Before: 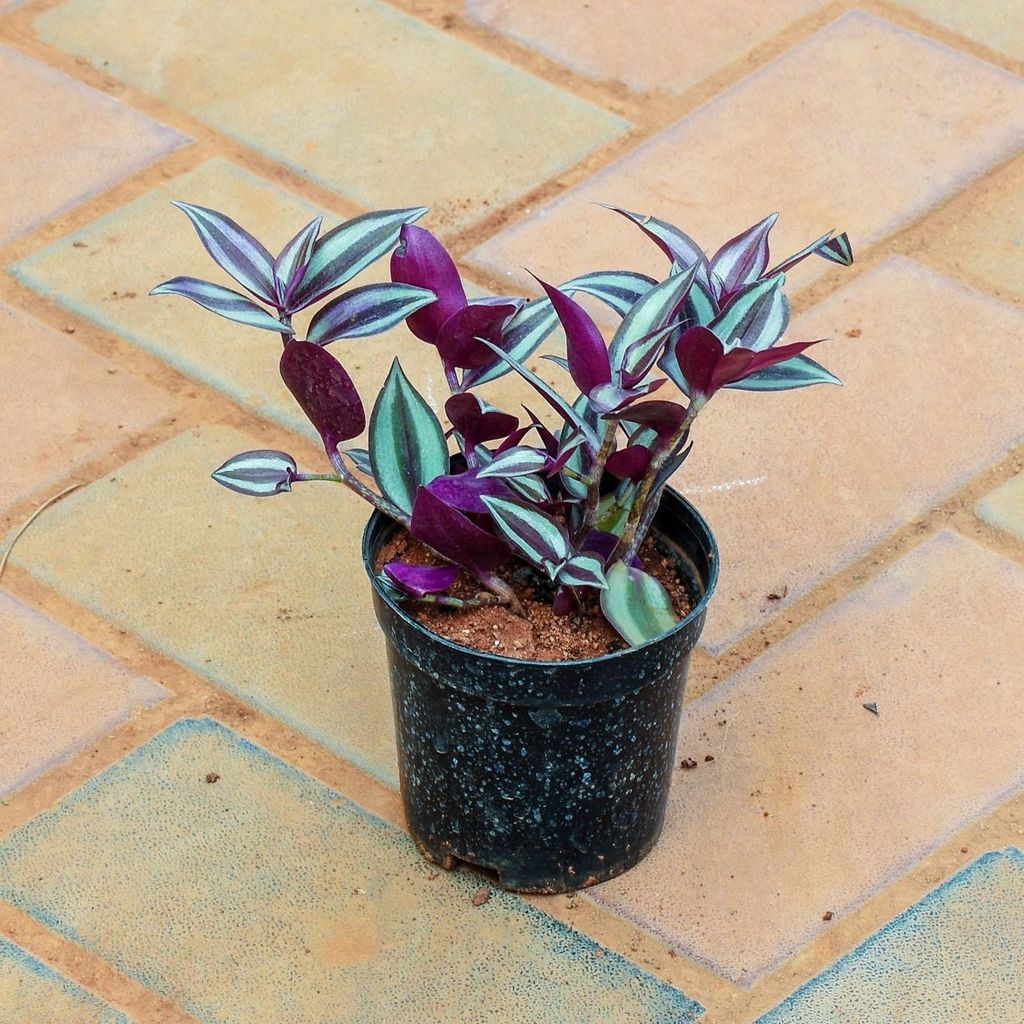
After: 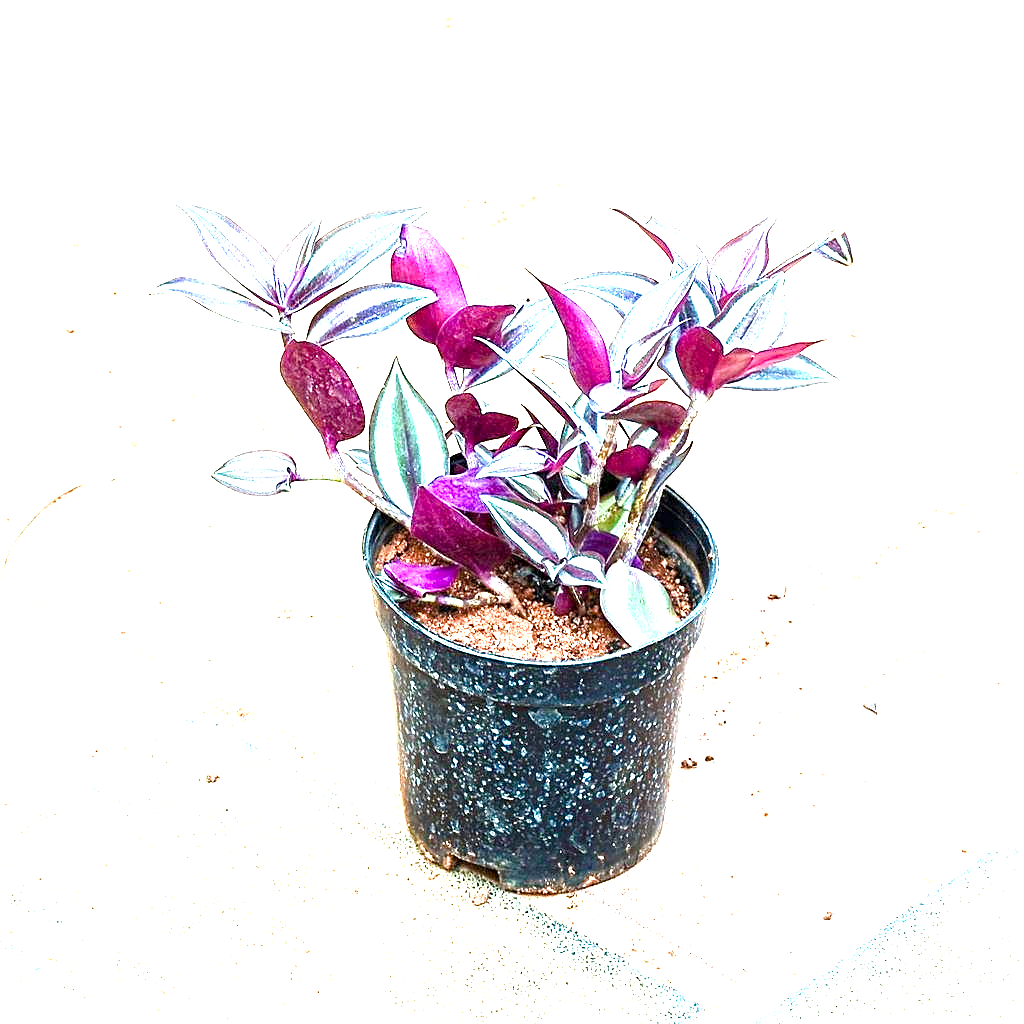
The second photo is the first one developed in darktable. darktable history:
exposure: exposure 2.286 EV, compensate exposure bias true, compensate highlight preservation false
sharpen: on, module defaults
color zones: curves: ch1 [(0, 0.469) (0.001, 0.469) (0.12, 0.446) (0.248, 0.469) (0.5, 0.5) (0.748, 0.5) (0.999, 0.469) (1, 0.469)], mix 28.04%
color balance rgb: perceptual saturation grading › global saturation 20%, perceptual saturation grading › highlights -50.312%, perceptual saturation grading › shadows 30.532%, perceptual brilliance grading › global brilliance 12.19%
